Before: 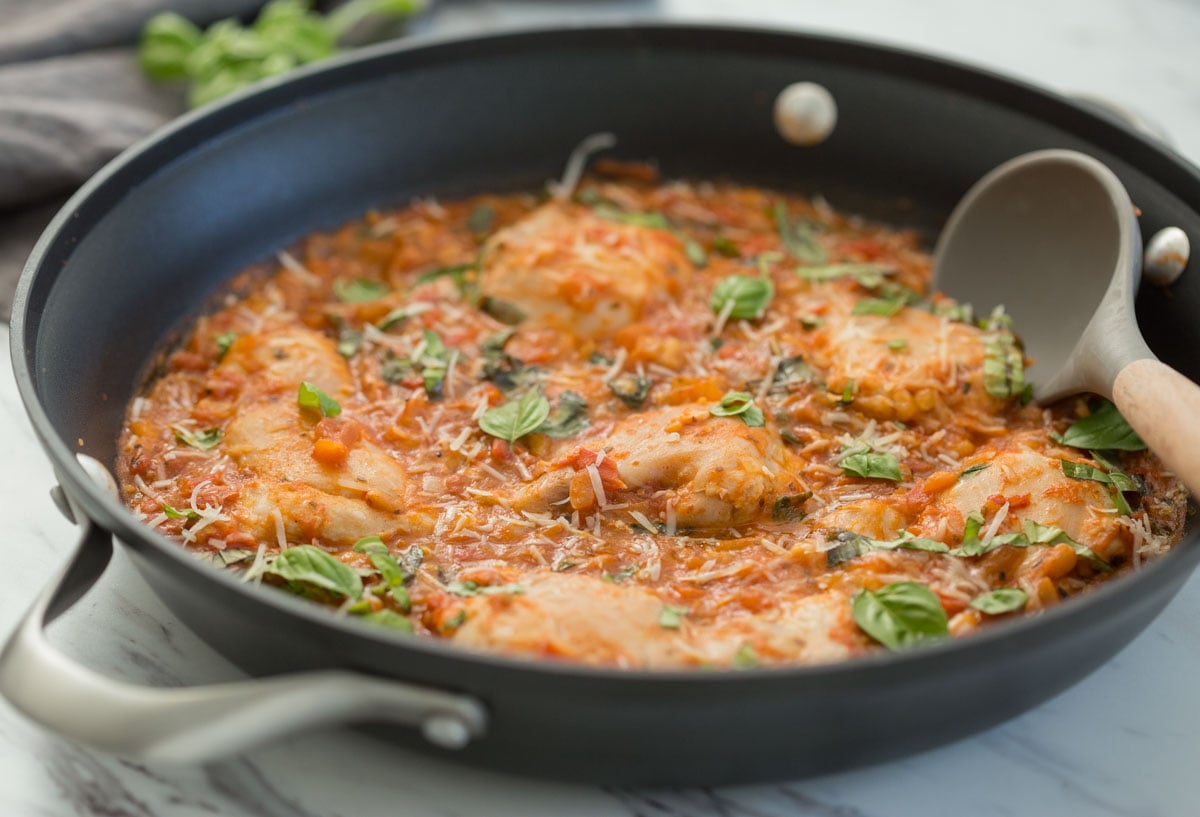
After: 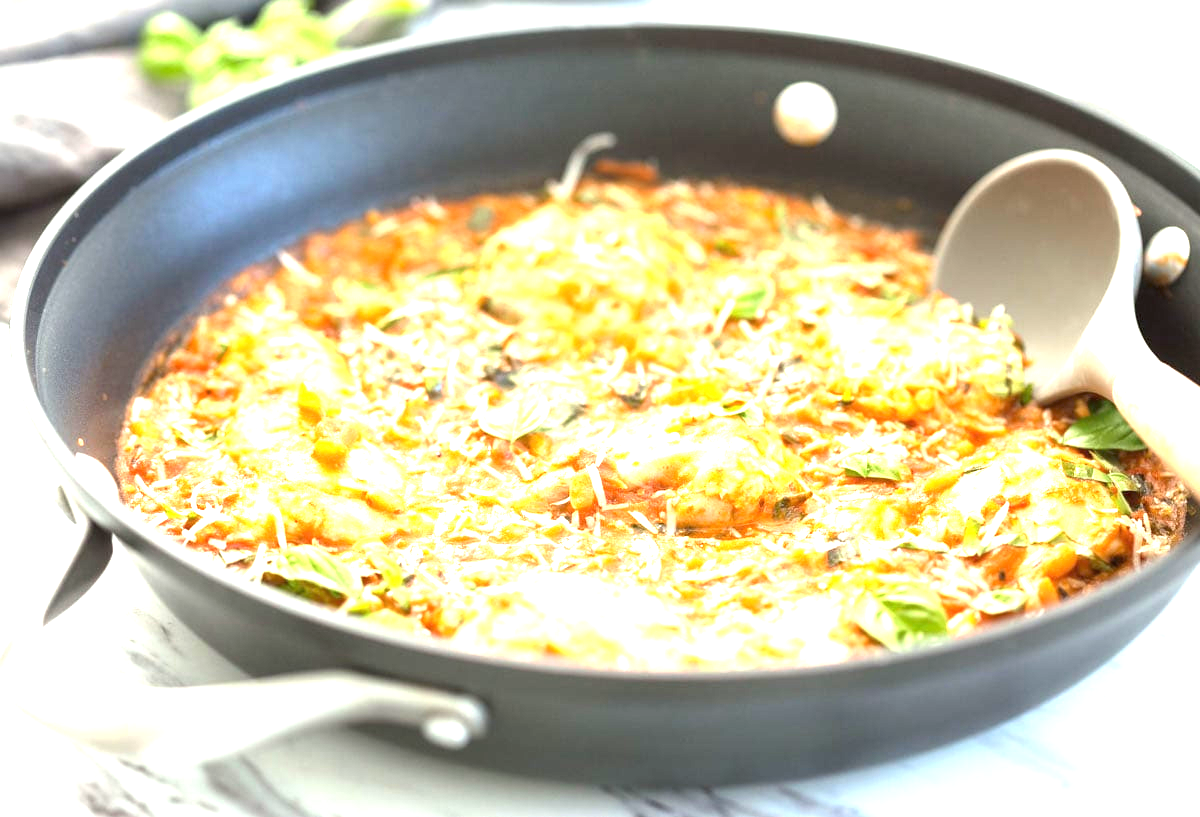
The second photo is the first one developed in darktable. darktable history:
exposure: black level correction 0, exposure 2.296 EV, compensate highlight preservation false
